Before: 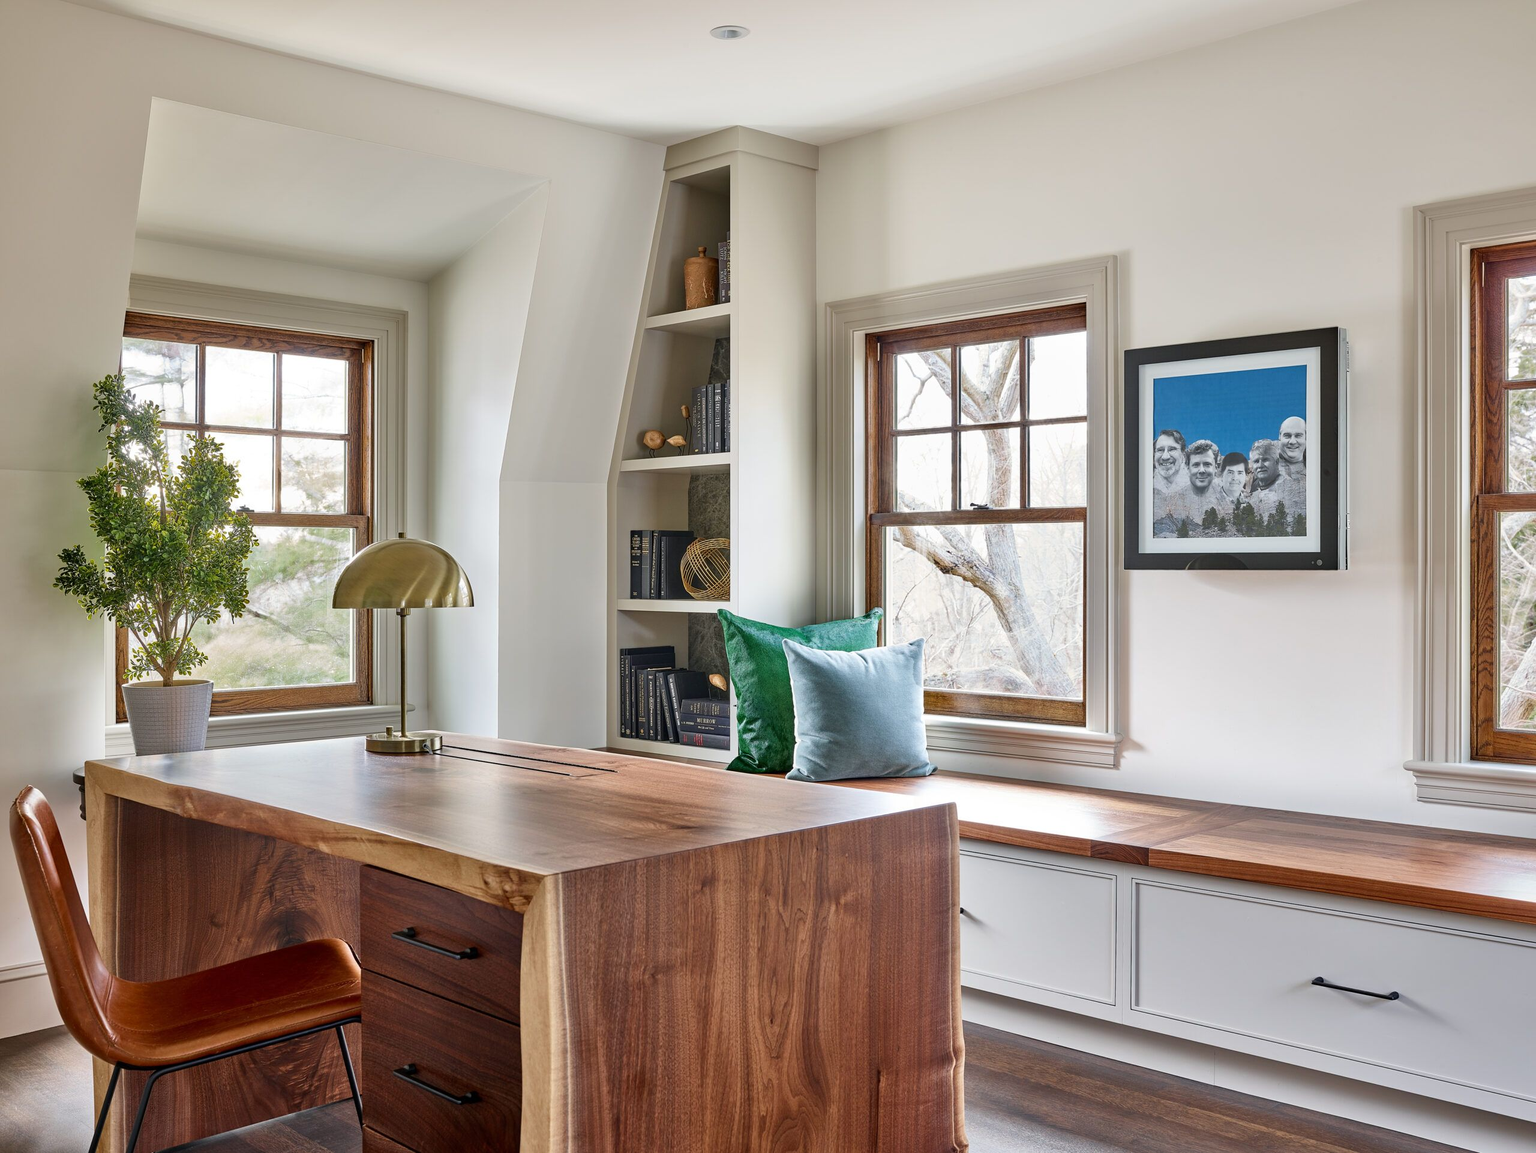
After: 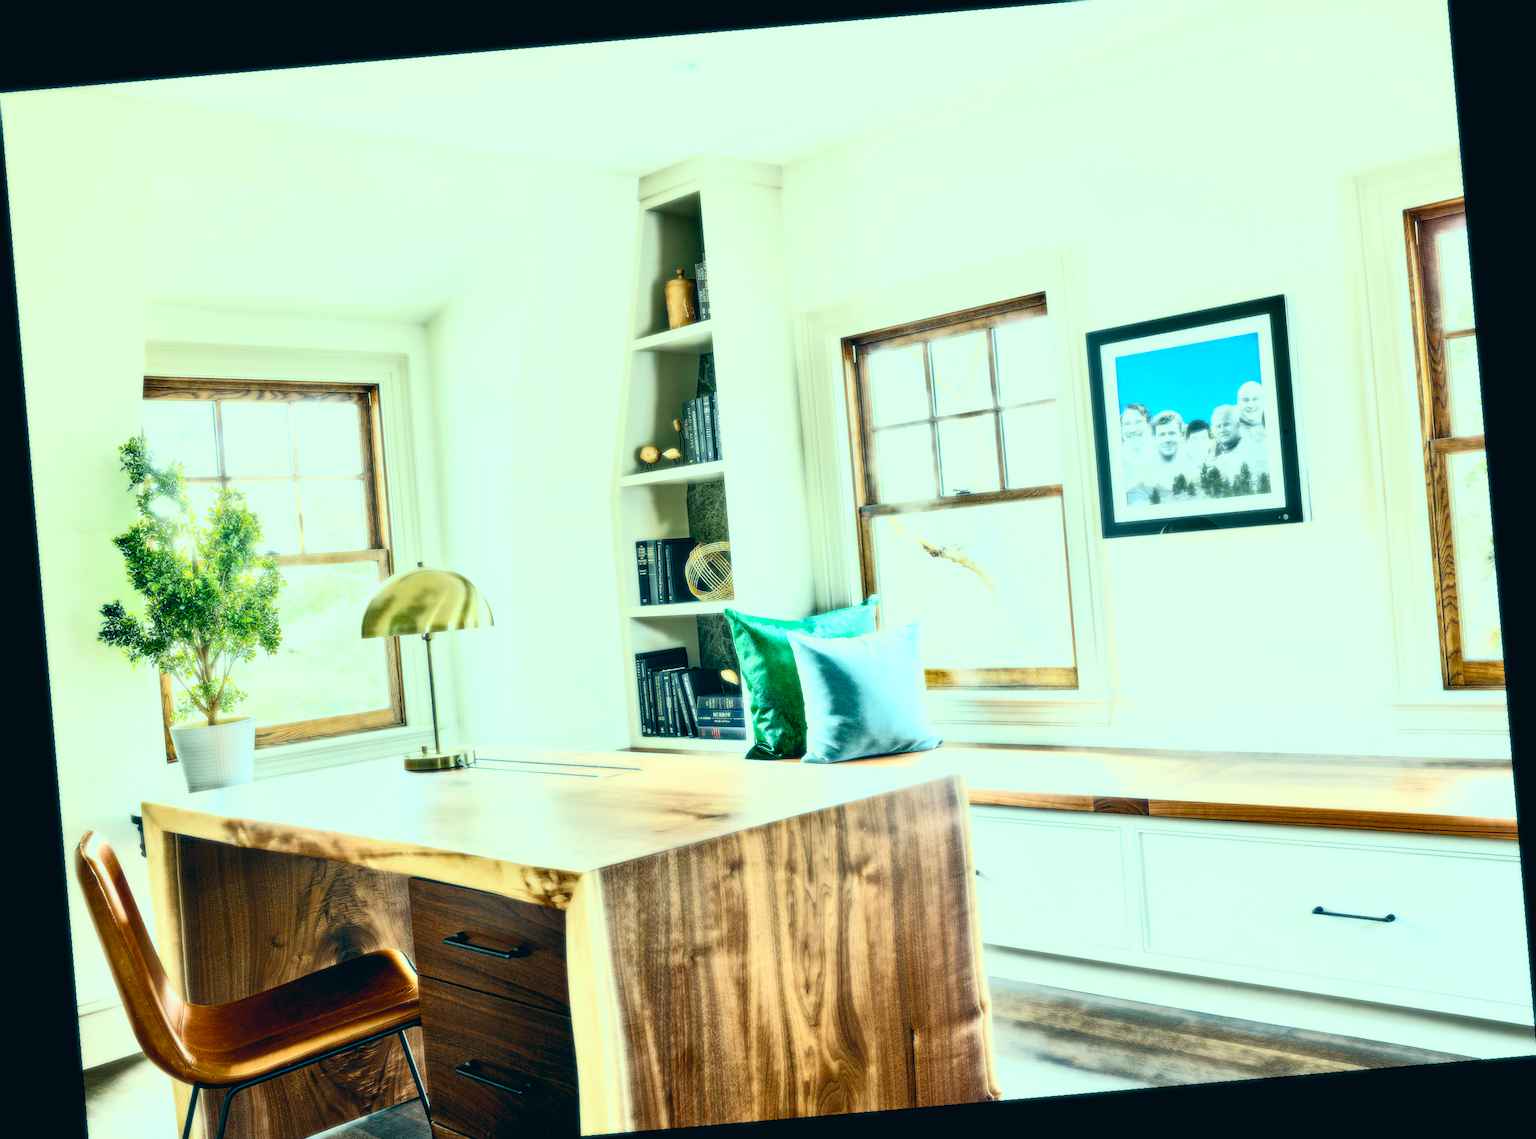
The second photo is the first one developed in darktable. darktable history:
crop and rotate: top 2.479%, bottom 3.018%
rotate and perspective: rotation -4.86°, automatic cropping off
bloom: size 0%, threshold 54.82%, strength 8.31%
filmic rgb: middle gray luminance 29%, black relative exposure -10.3 EV, white relative exposure 5.5 EV, threshold 6 EV, target black luminance 0%, hardness 3.95, latitude 2.04%, contrast 1.132, highlights saturation mix 5%, shadows ↔ highlights balance 15.11%, add noise in highlights 0, preserve chrominance no, color science v3 (2019), use custom middle-gray values true, iterations of high-quality reconstruction 0, contrast in highlights soft, enable highlight reconstruction true
contrast brightness saturation: contrast 0.2, brightness 0.16, saturation 0.22
color correction: highlights a* -20.08, highlights b* 9.8, shadows a* -20.4, shadows b* -10.76
exposure: black level correction 0.001, exposure 0.955 EV, compensate exposure bias true, compensate highlight preservation false
